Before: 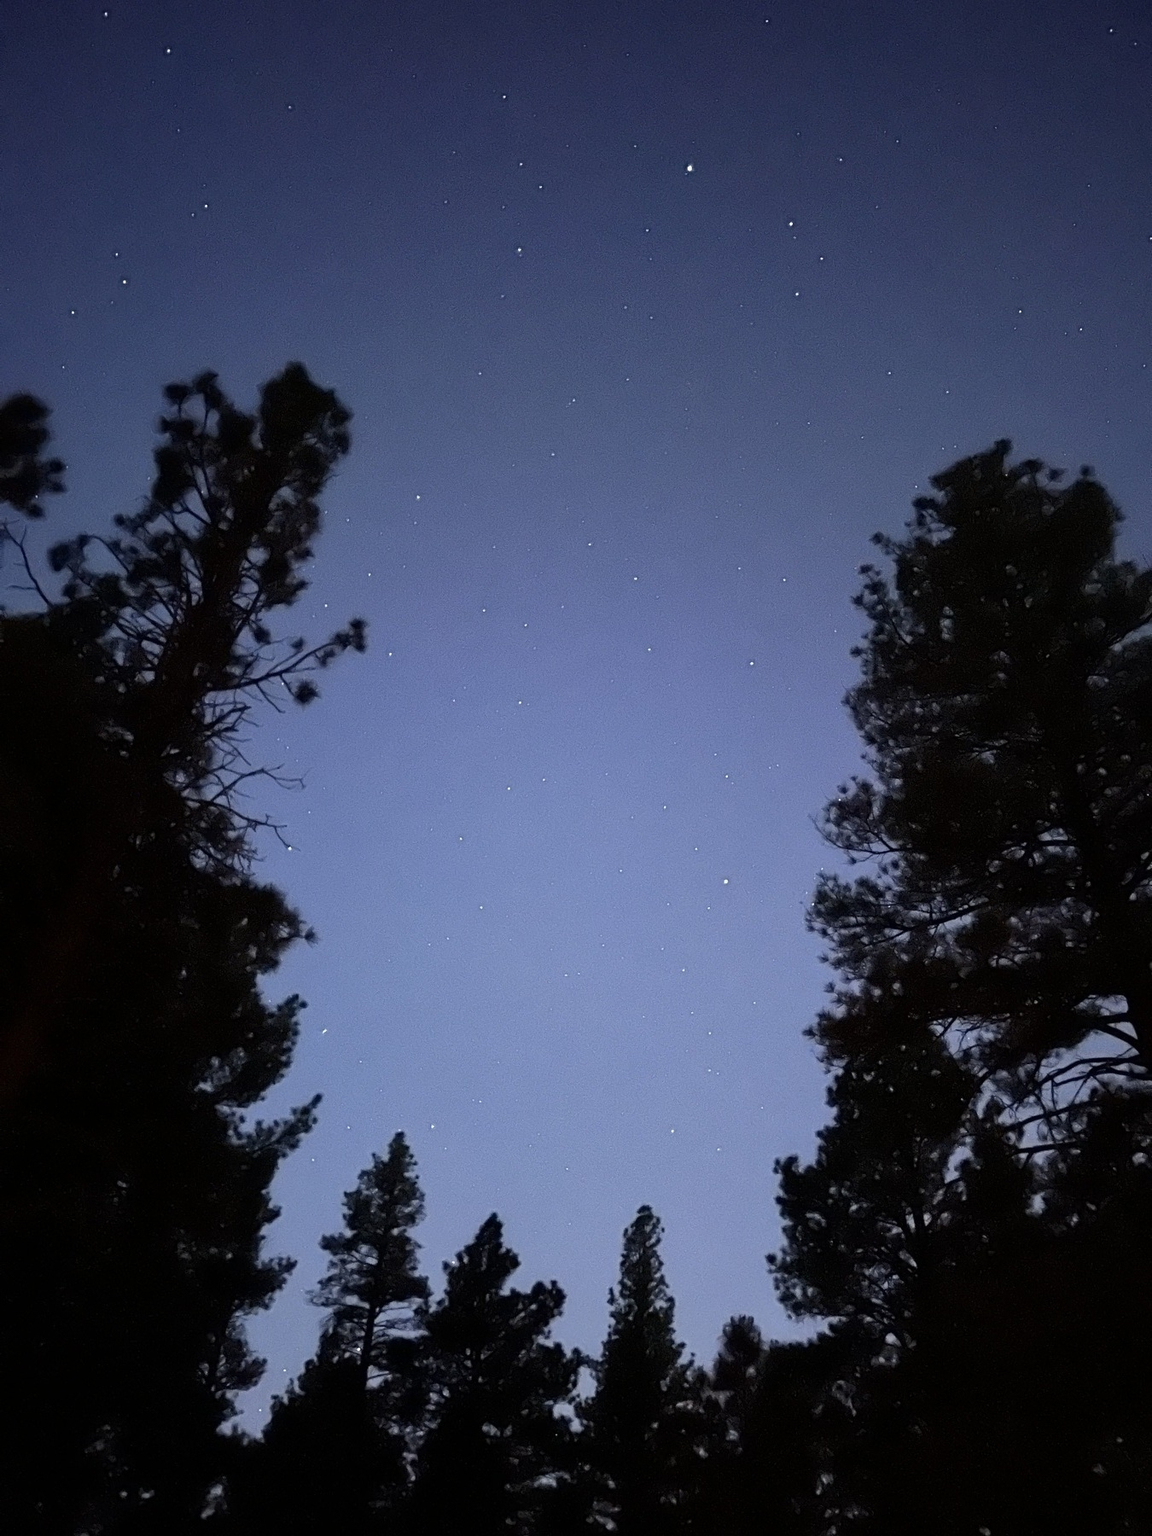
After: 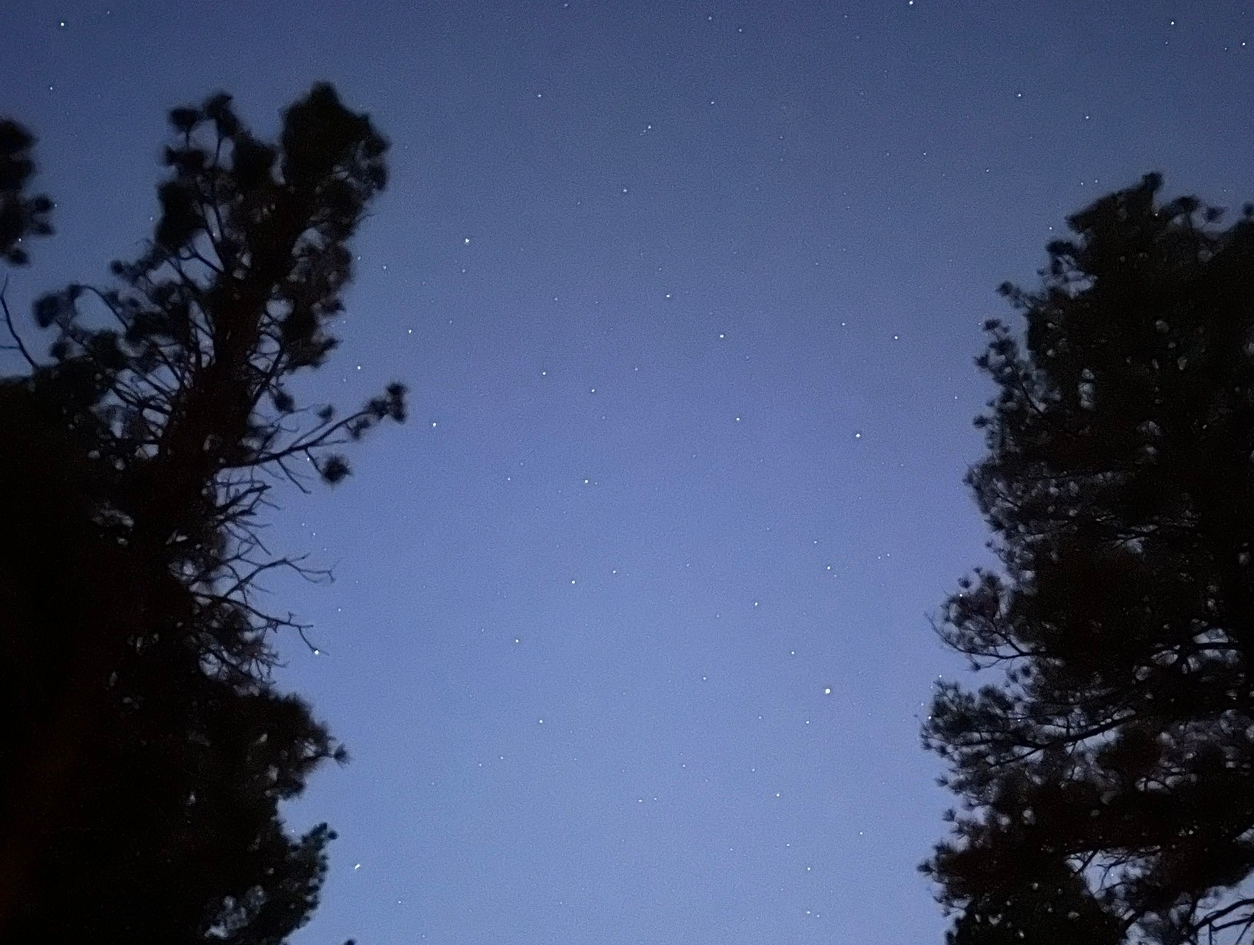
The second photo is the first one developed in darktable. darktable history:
shadows and highlights: shadows 0.057, highlights 38.75, highlights color adjustment 0.87%
tone equalizer: edges refinement/feathering 500, mask exposure compensation -1.57 EV, preserve details no
crop: left 1.753%, top 19.014%, right 5.296%, bottom 28.109%
